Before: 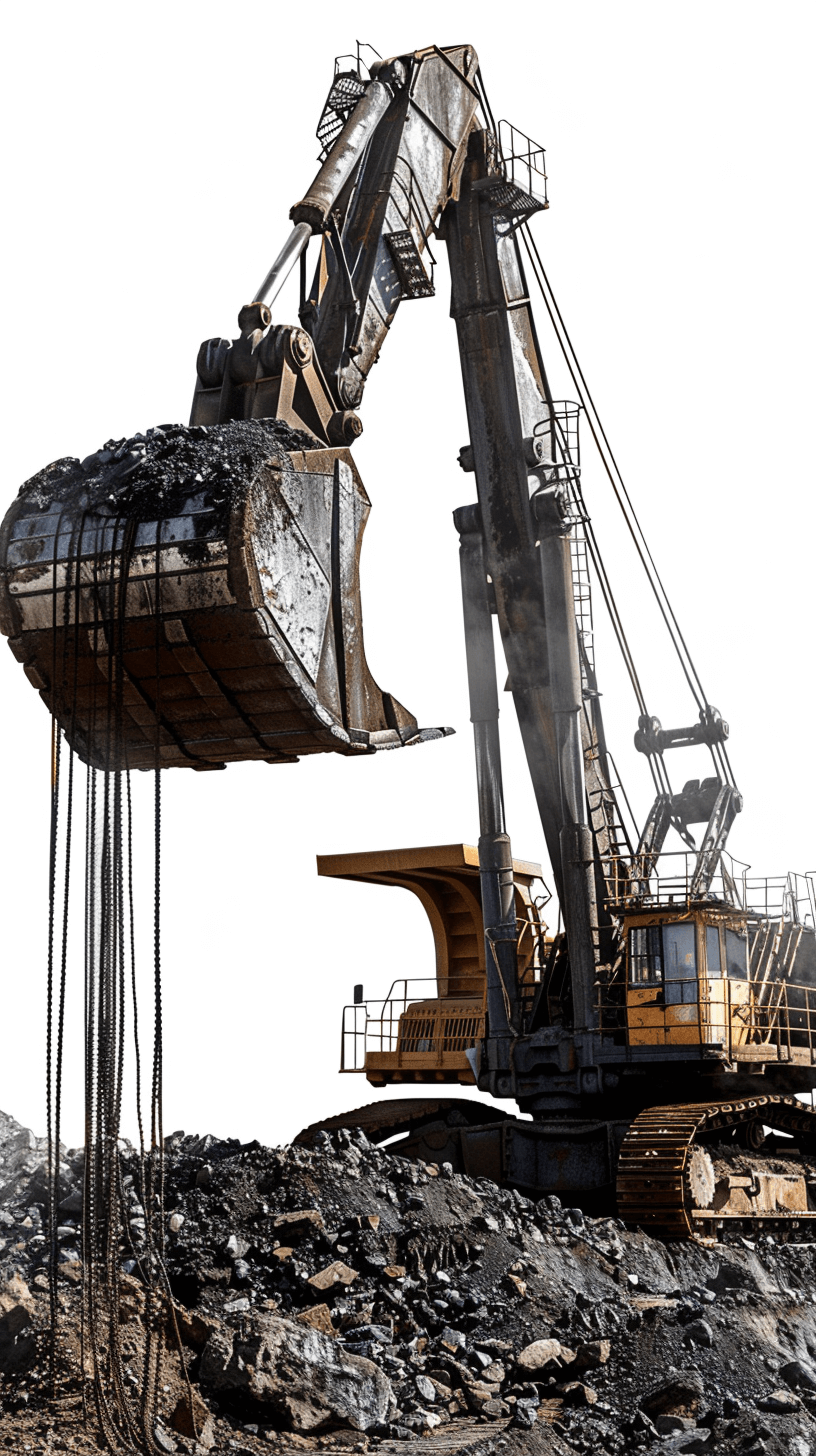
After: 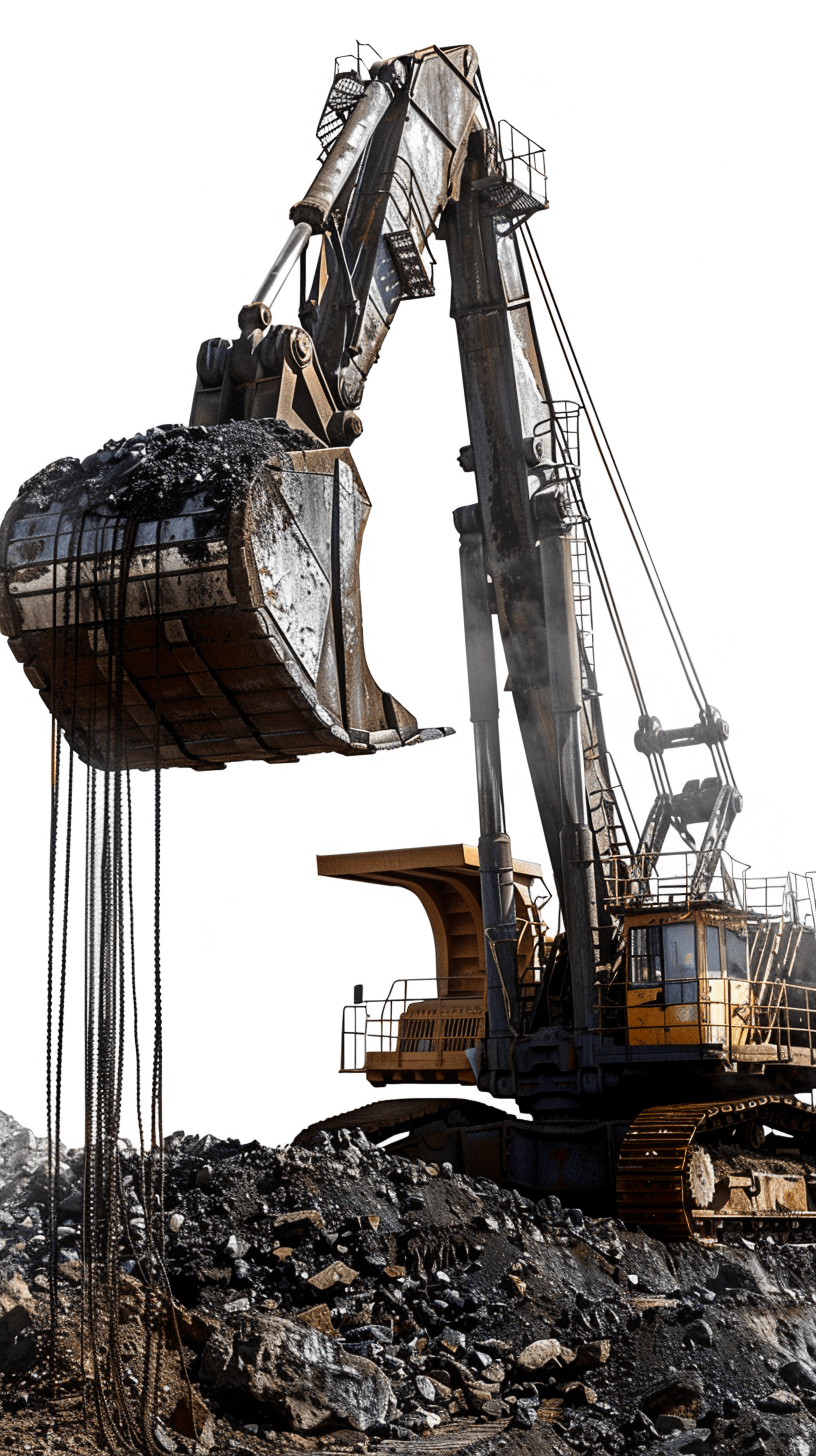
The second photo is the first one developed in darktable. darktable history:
shadows and highlights: shadows -70.02, highlights 33.26, highlights color adjustment 73.78%, soften with gaussian
